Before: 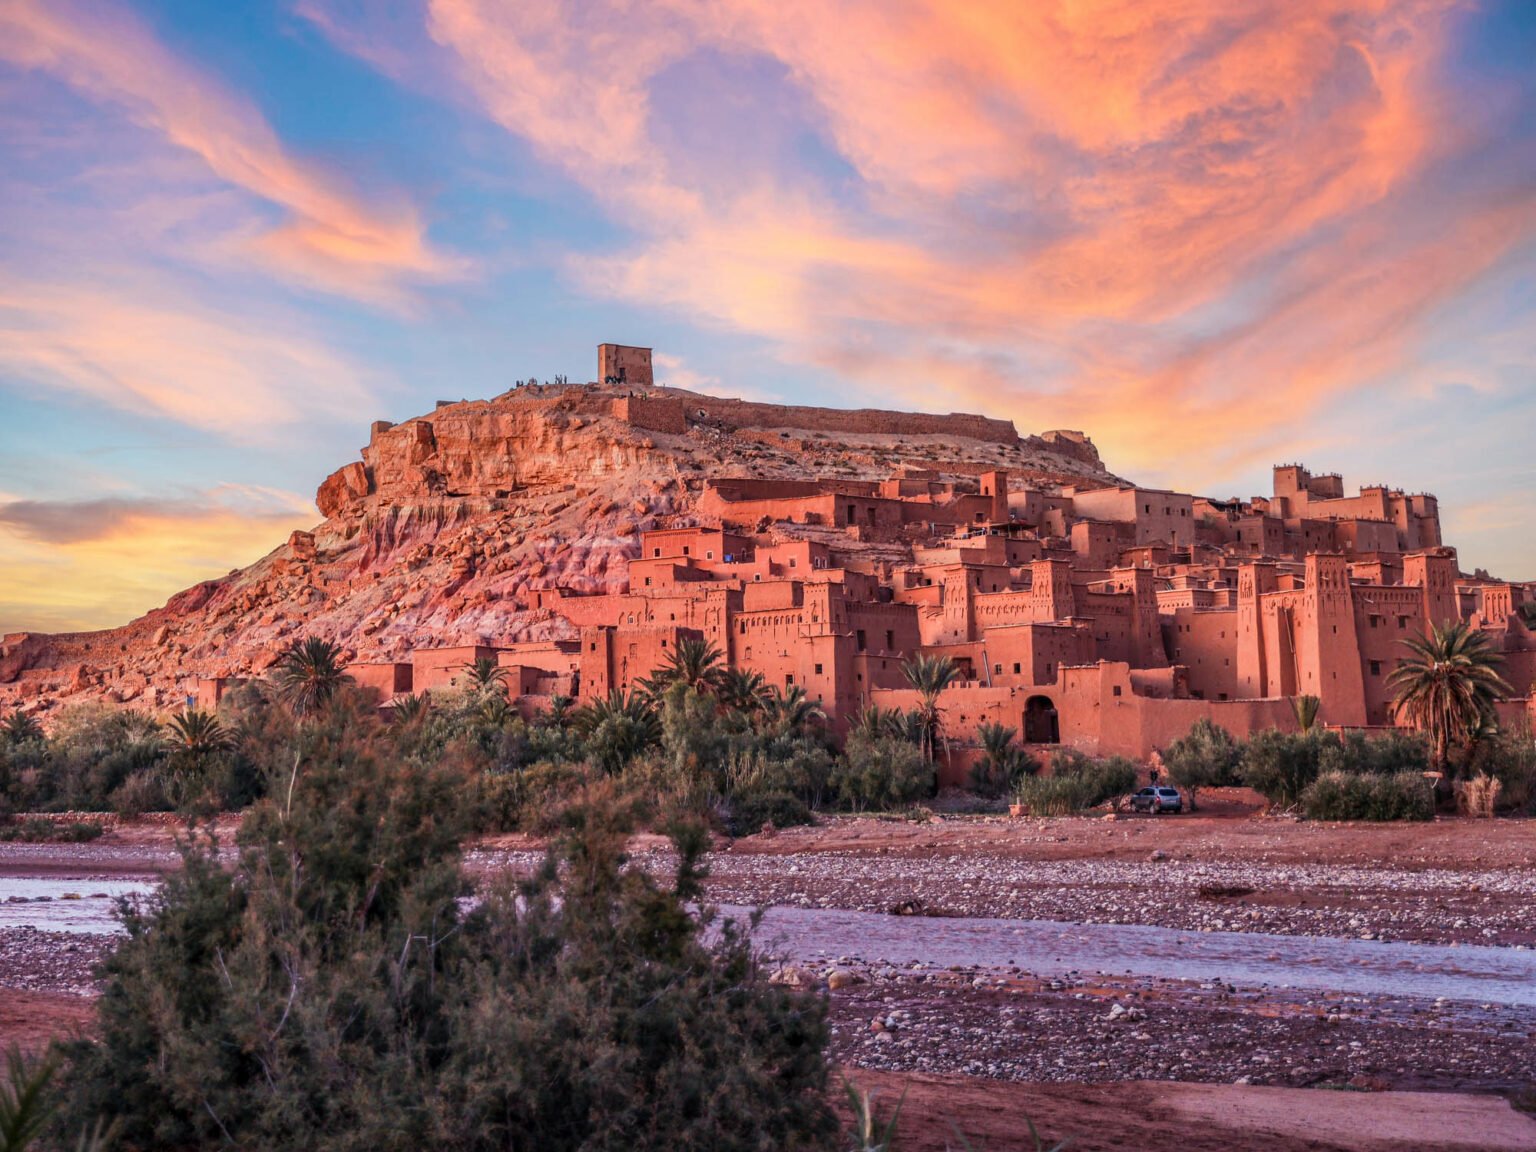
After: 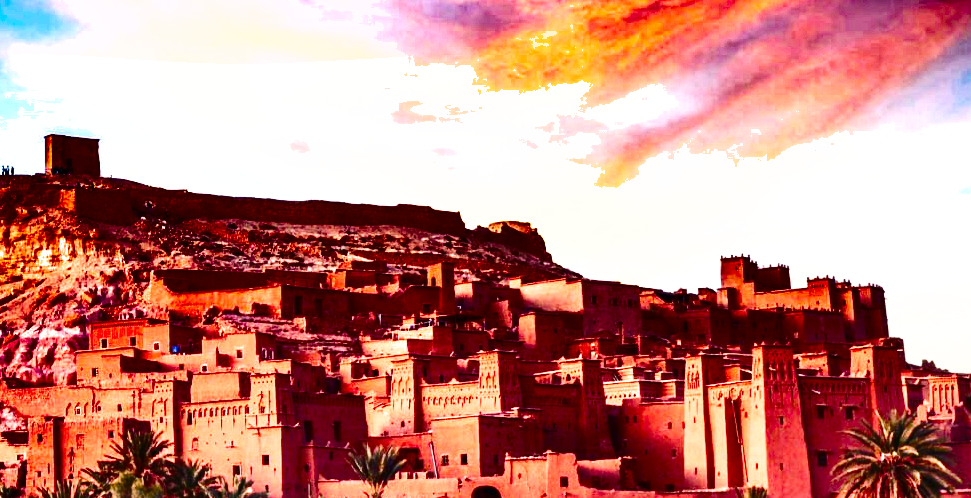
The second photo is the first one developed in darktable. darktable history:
crop: left 36.056%, top 18.184%, right 0.688%, bottom 38.523%
levels: levels [0, 0.476, 0.951]
shadows and highlights: radius 123.19, shadows 99.29, white point adjustment -2.88, highlights -98.07, soften with gaussian
exposure: exposure 0.6 EV, compensate exposure bias true, compensate highlight preservation false
tone curve: curves: ch0 [(0, 0.026) (0.146, 0.158) (0.272, 0.34) (0.453, 0.627) (0.687, 0.829) (1, 1)], color space Lab, linked channels, preserve colors none
base curve: curves: ch0 [(0, 0) (0.028, 0.03) (0.121, 0.232) (0.46, 0.748) (0.859, 0.968) (1, 1)], preserve colors none
